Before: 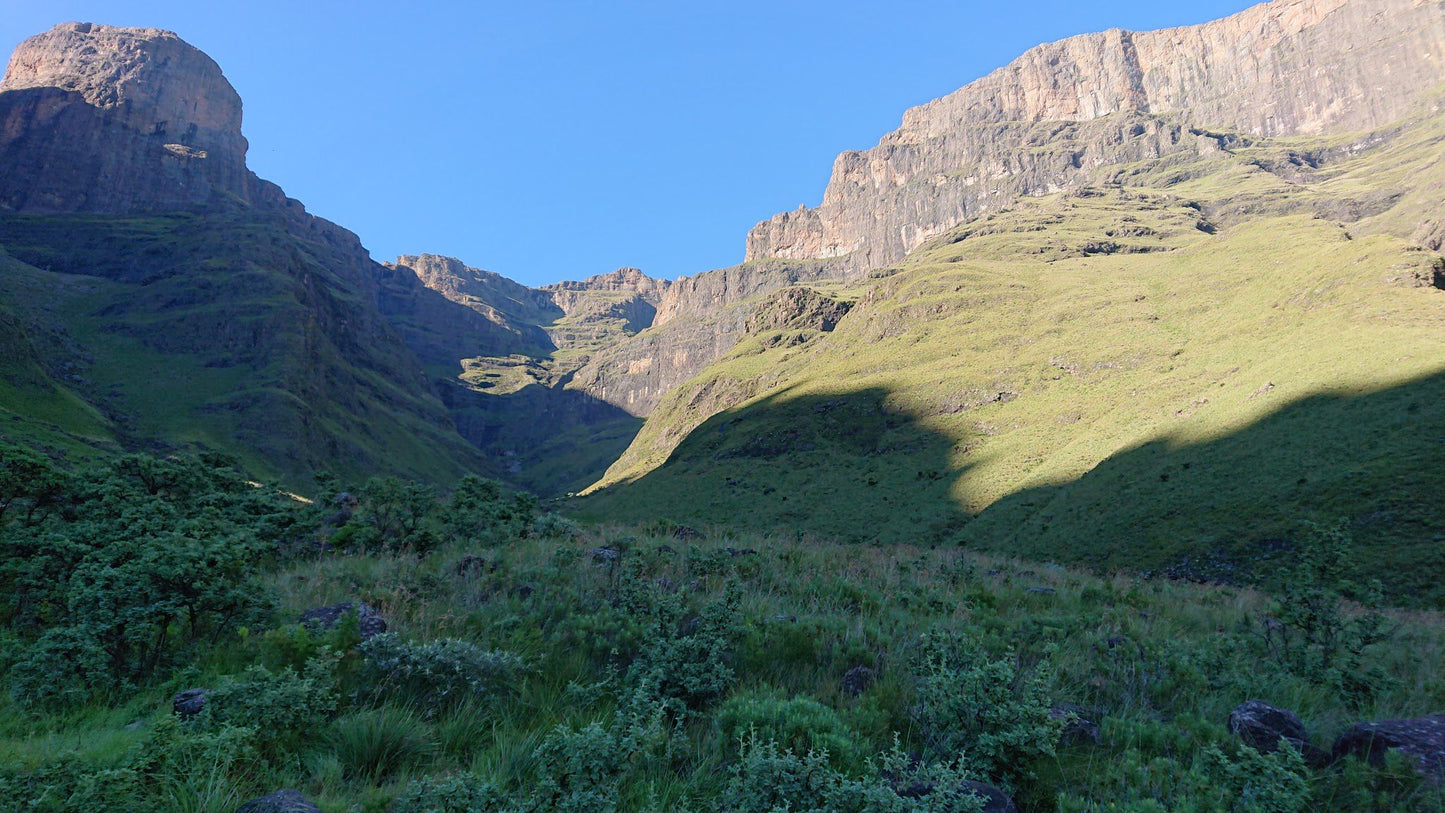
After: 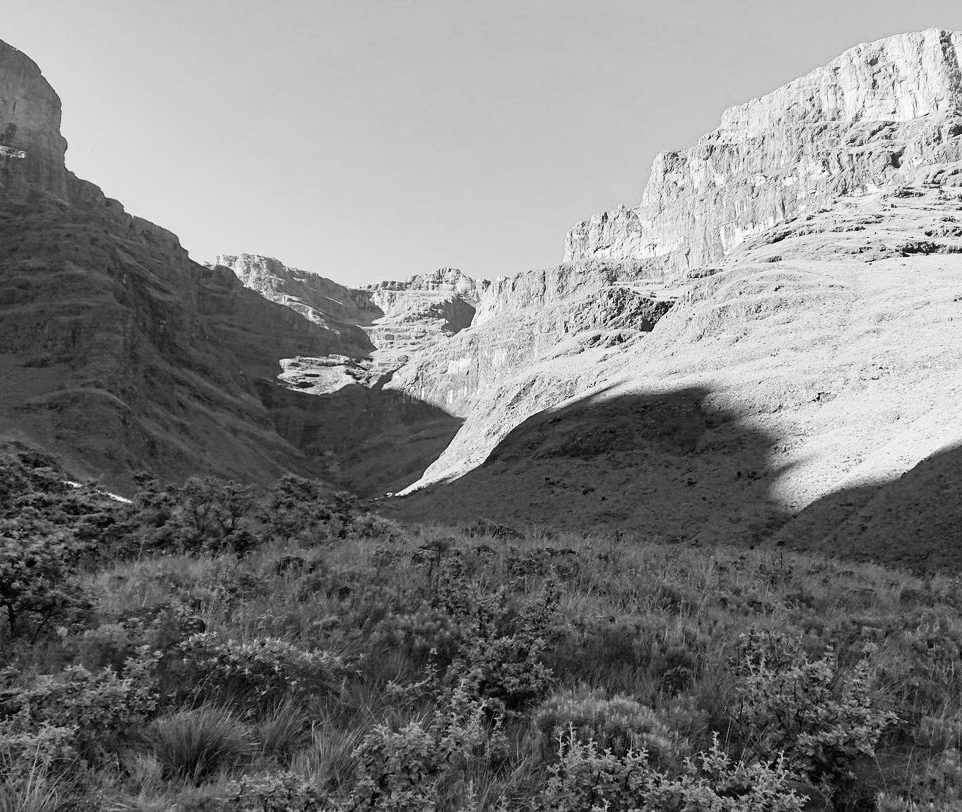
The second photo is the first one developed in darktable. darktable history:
contrast brightness saturation: saturation -0.982
base curve: curves: ch0 [(0, 0) (0.005, 0.002) (0.193, 0.295) (0.399, 0.664) (0.75, 0.928) (1, 1)]
shadows and highlights: low approximation 0.01, soften with gaussian
crop and rotate: left 12.573%, right 20.835%
